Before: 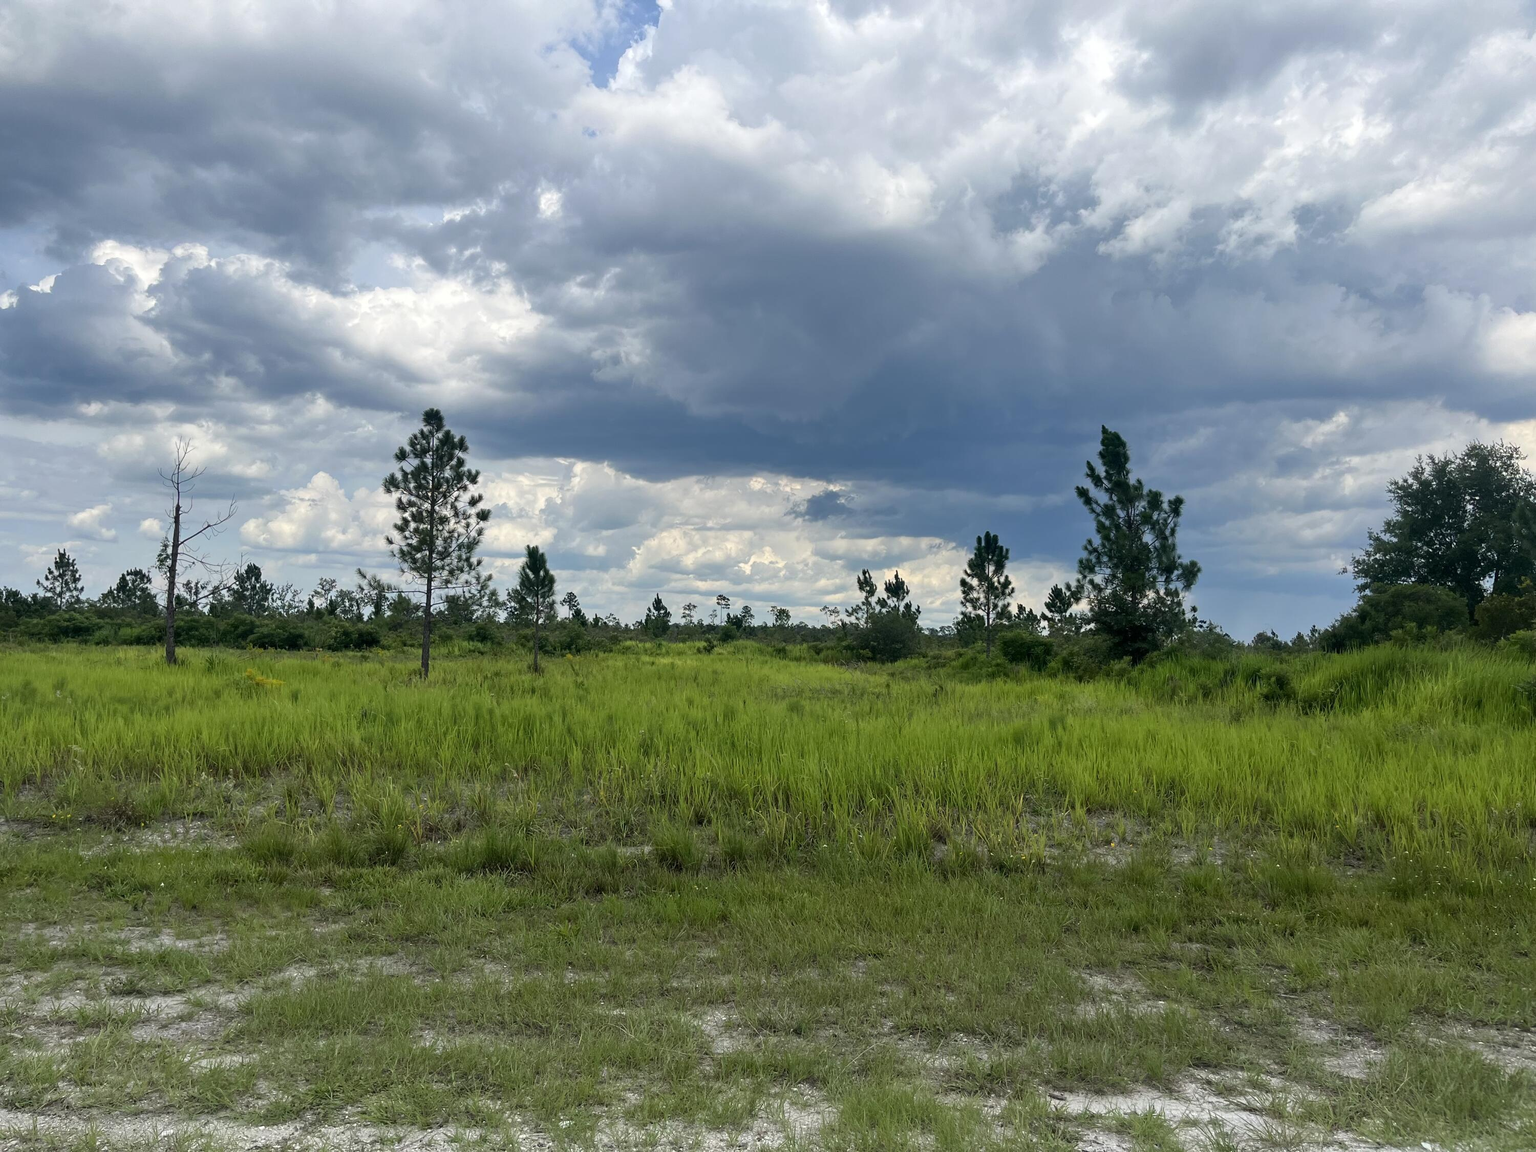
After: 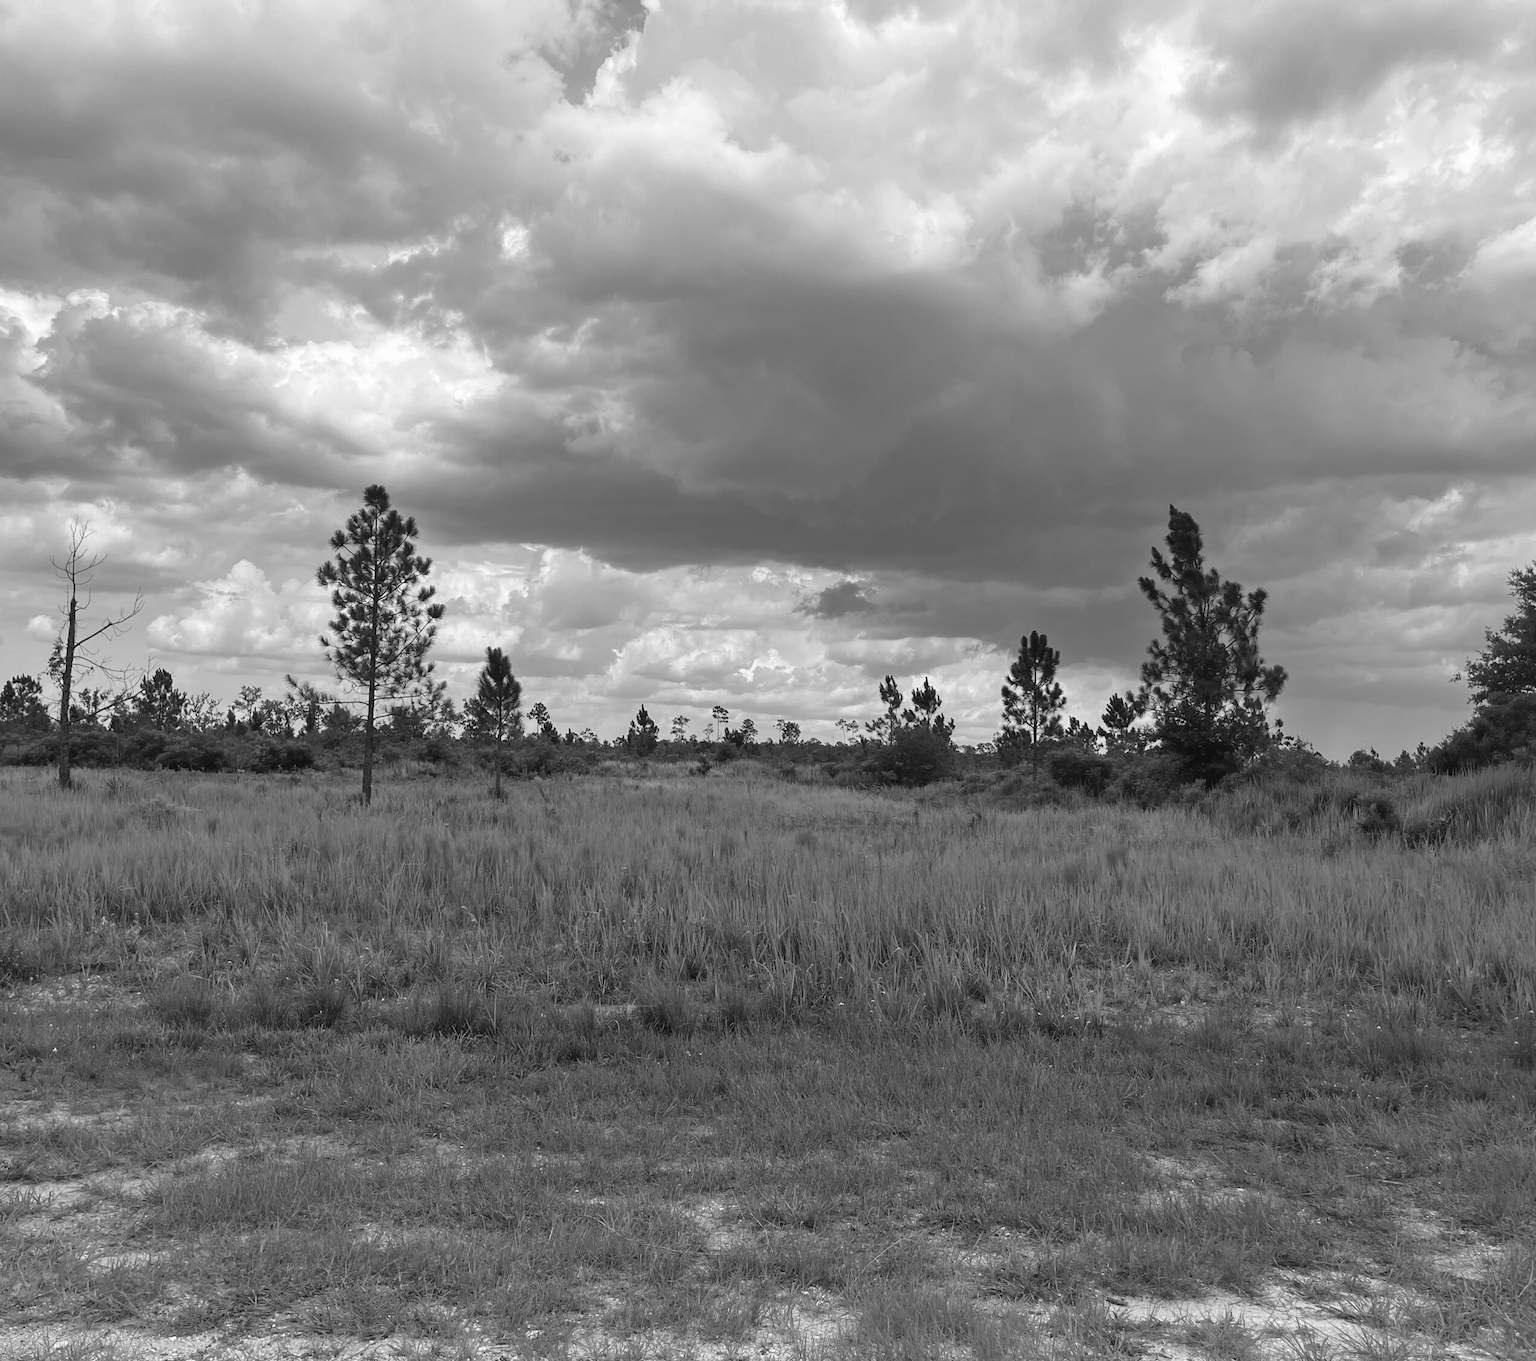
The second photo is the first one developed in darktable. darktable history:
color balance rgb: shadows lift › chroma 9.92%, shadows lift › hue 45.12°, power › luminance 3.26%, power › hue 231.93°, global offset › luminance 0.4%, global offset › chroma 0.21%, global offset › hue 255.02°
monochrome: a -11.7, b 1.62, size 0.5, highlights 0.38
crop: left 7.598%, right 7.873%
rotate and perspective: crop left 0, crop top 0
